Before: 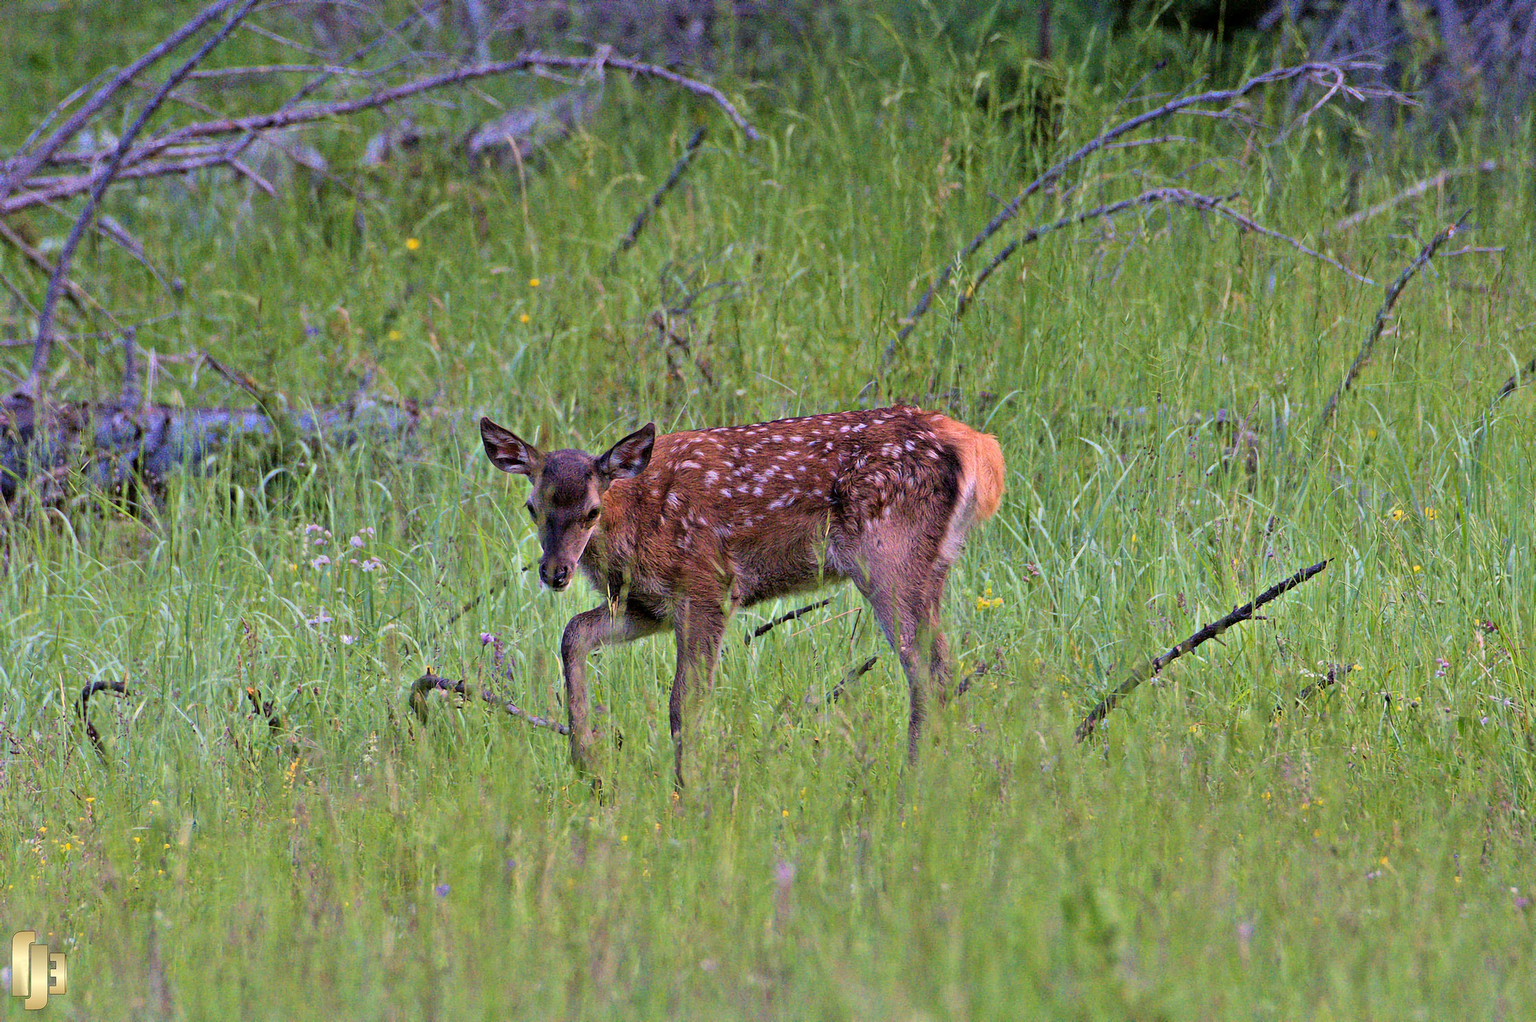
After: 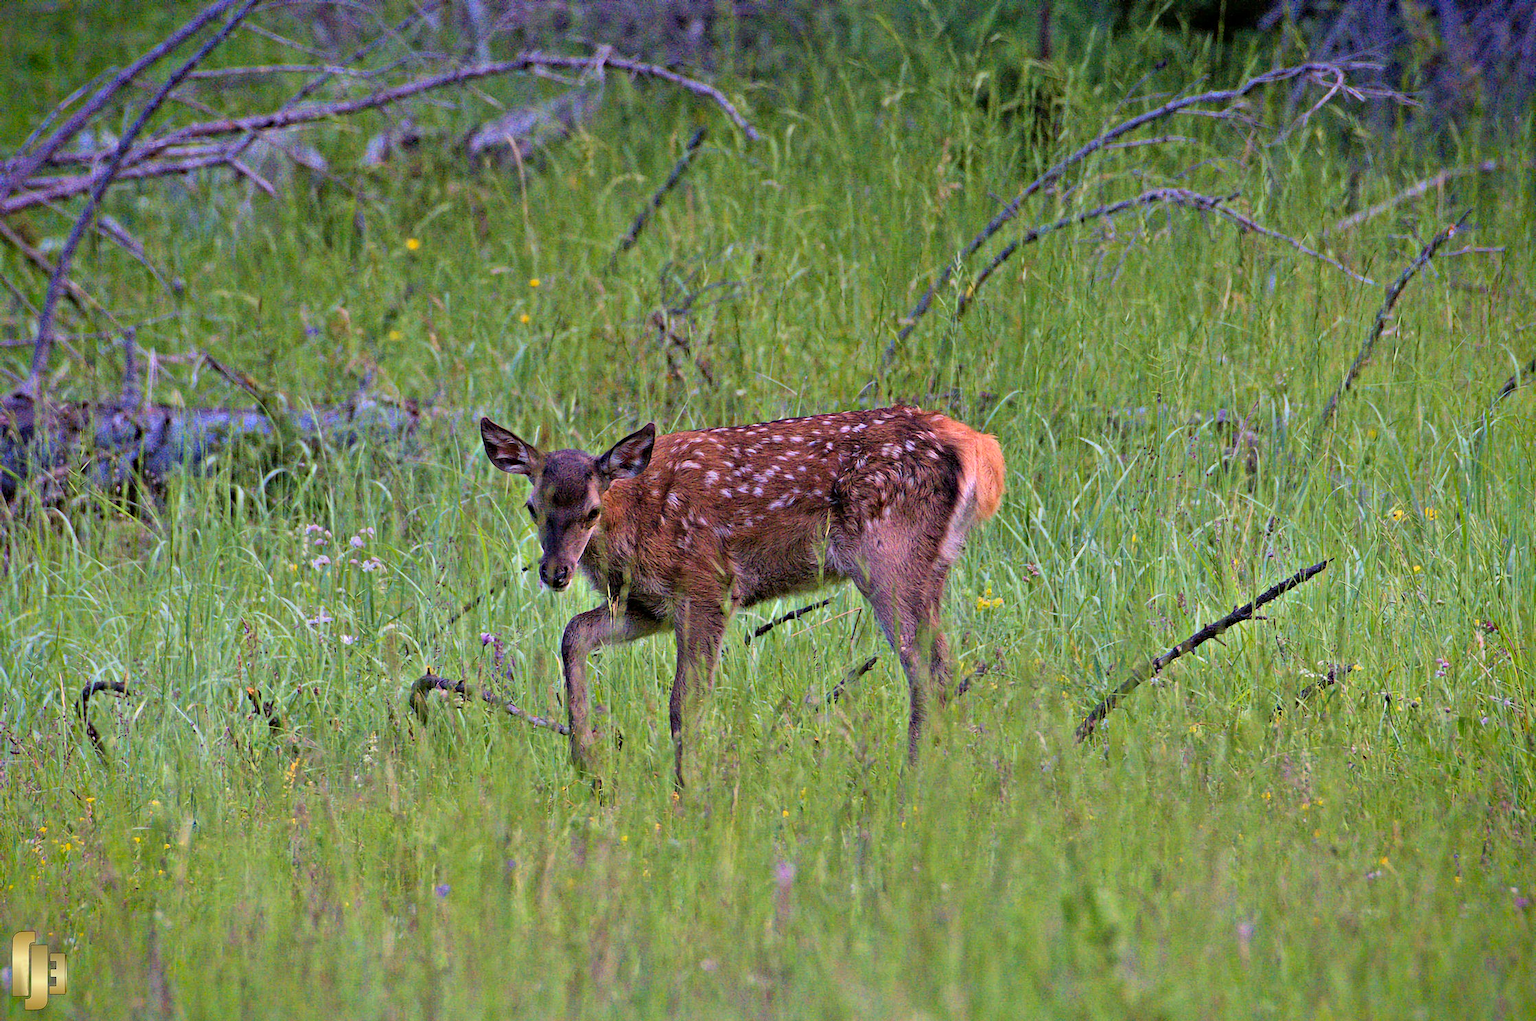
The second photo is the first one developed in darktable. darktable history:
haze removal: compatibility mode true, adaptive false
vignetting: fall-off start 88.53%, fall-off radius 44.2%, saturation 0.376, width/height ratio 1.161
